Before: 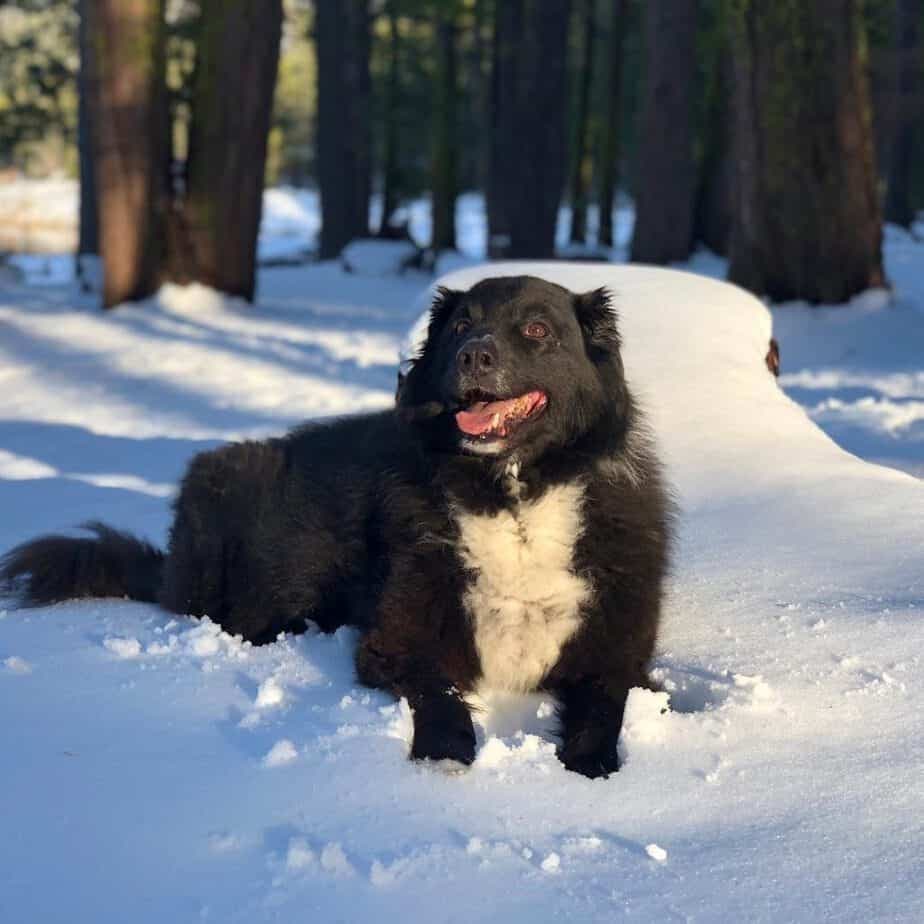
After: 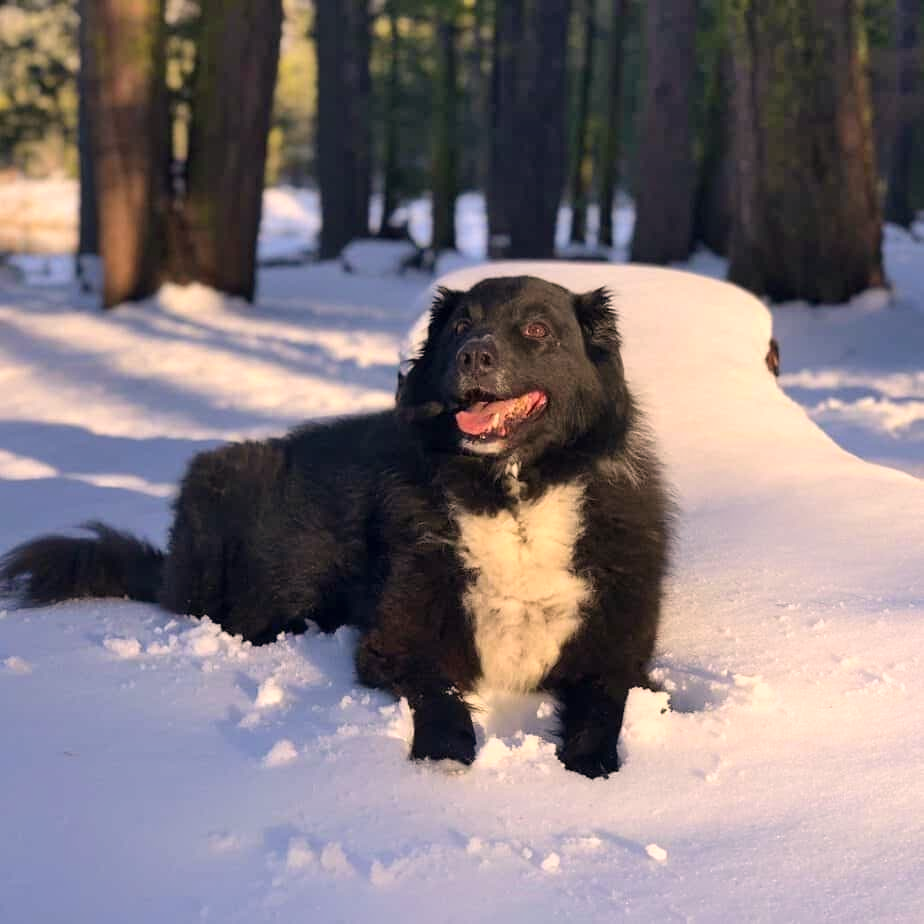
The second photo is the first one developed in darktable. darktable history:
shadows and highlights: highlights 70.7, soften with gaussian
white balance: emerald 1
color correction: highlights a* 11.96, highlights b* 11.58
